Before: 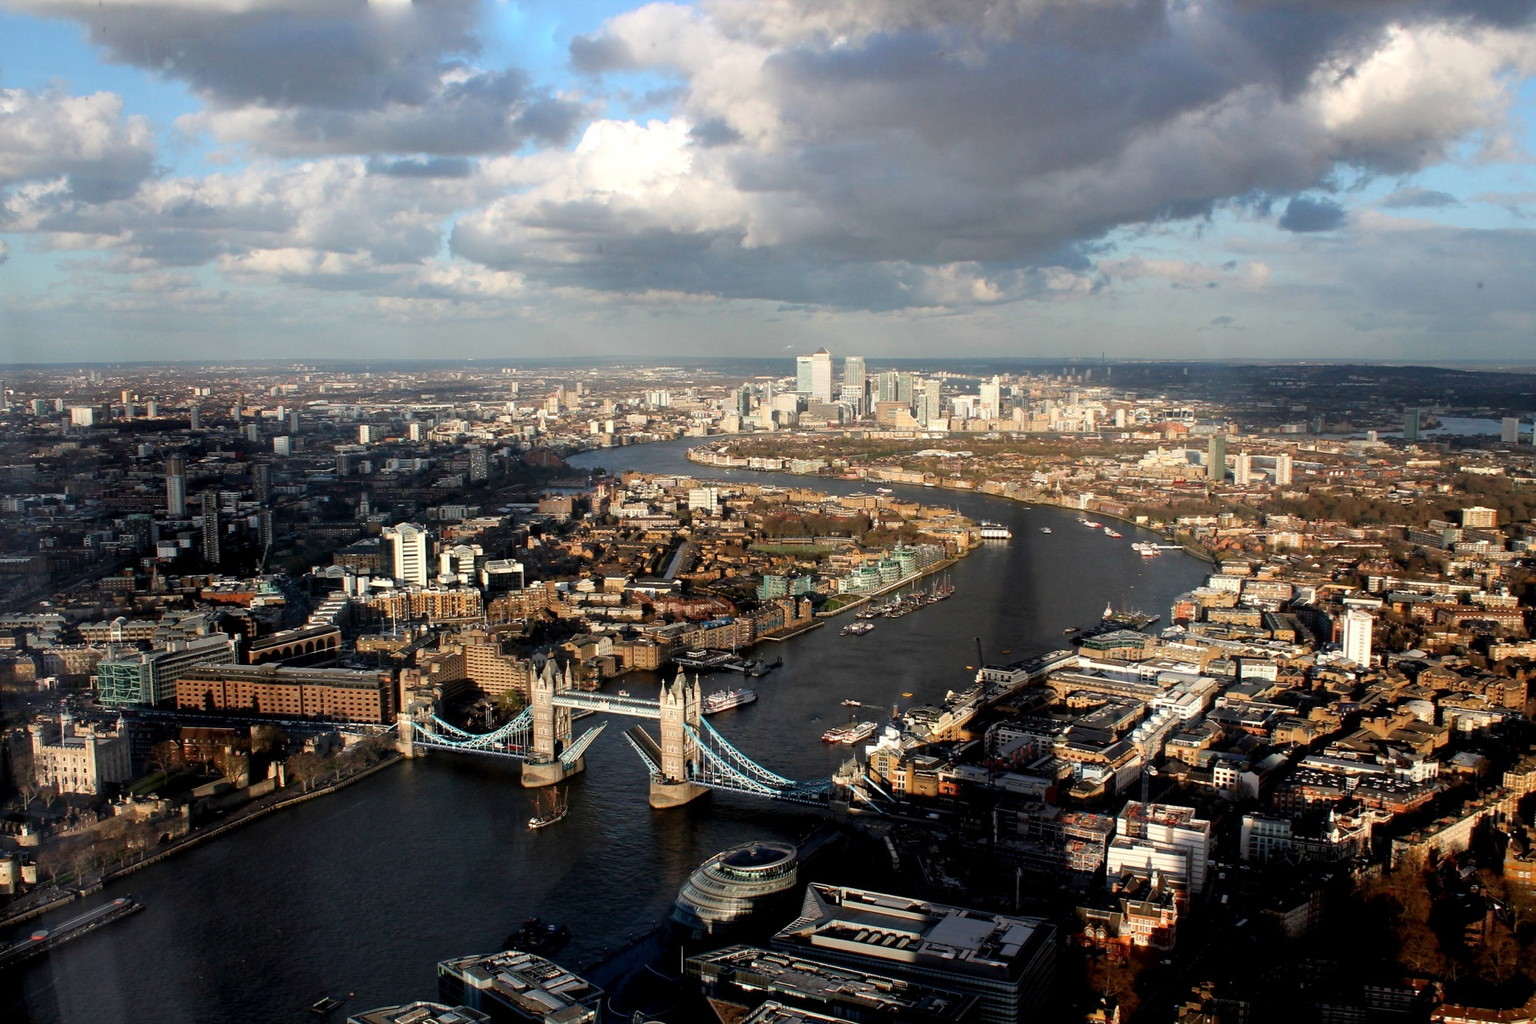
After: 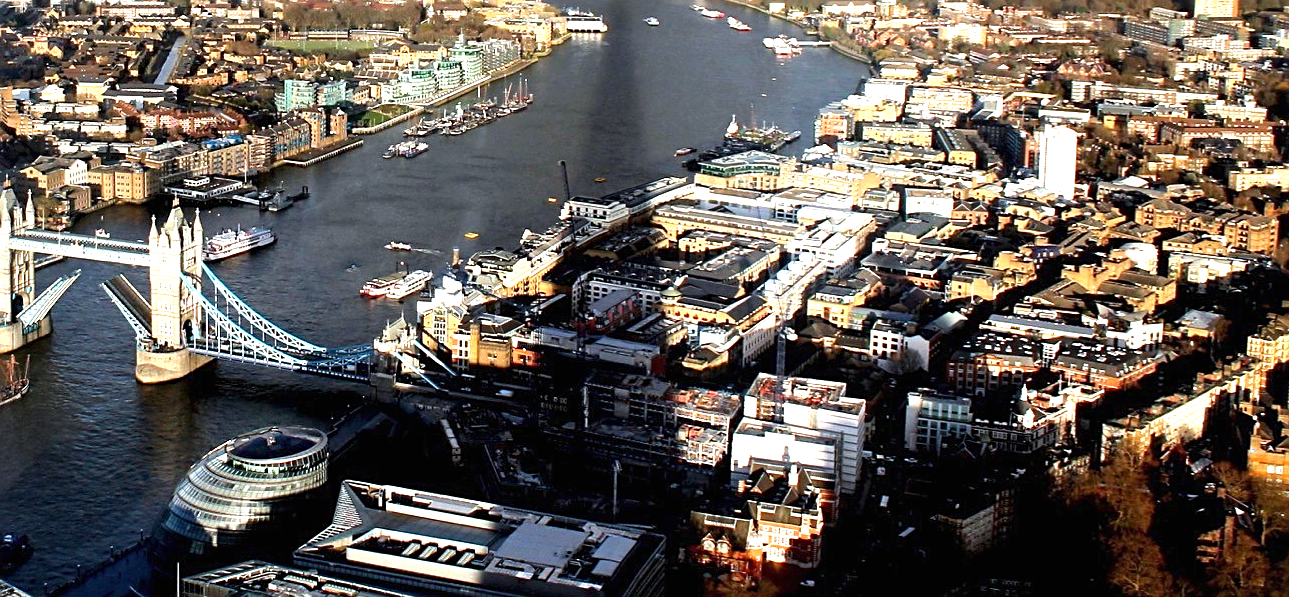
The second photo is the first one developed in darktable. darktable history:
exposure: black level correction 0, exposure 1.45 EV, compensate exposure bias true, compensate highlight preservation false
white balance: red 0.924, blue 1.095
crop and rotate: left 35.509%, top 50.238%, bottom 4.934%
sharpen: on, module defaults
